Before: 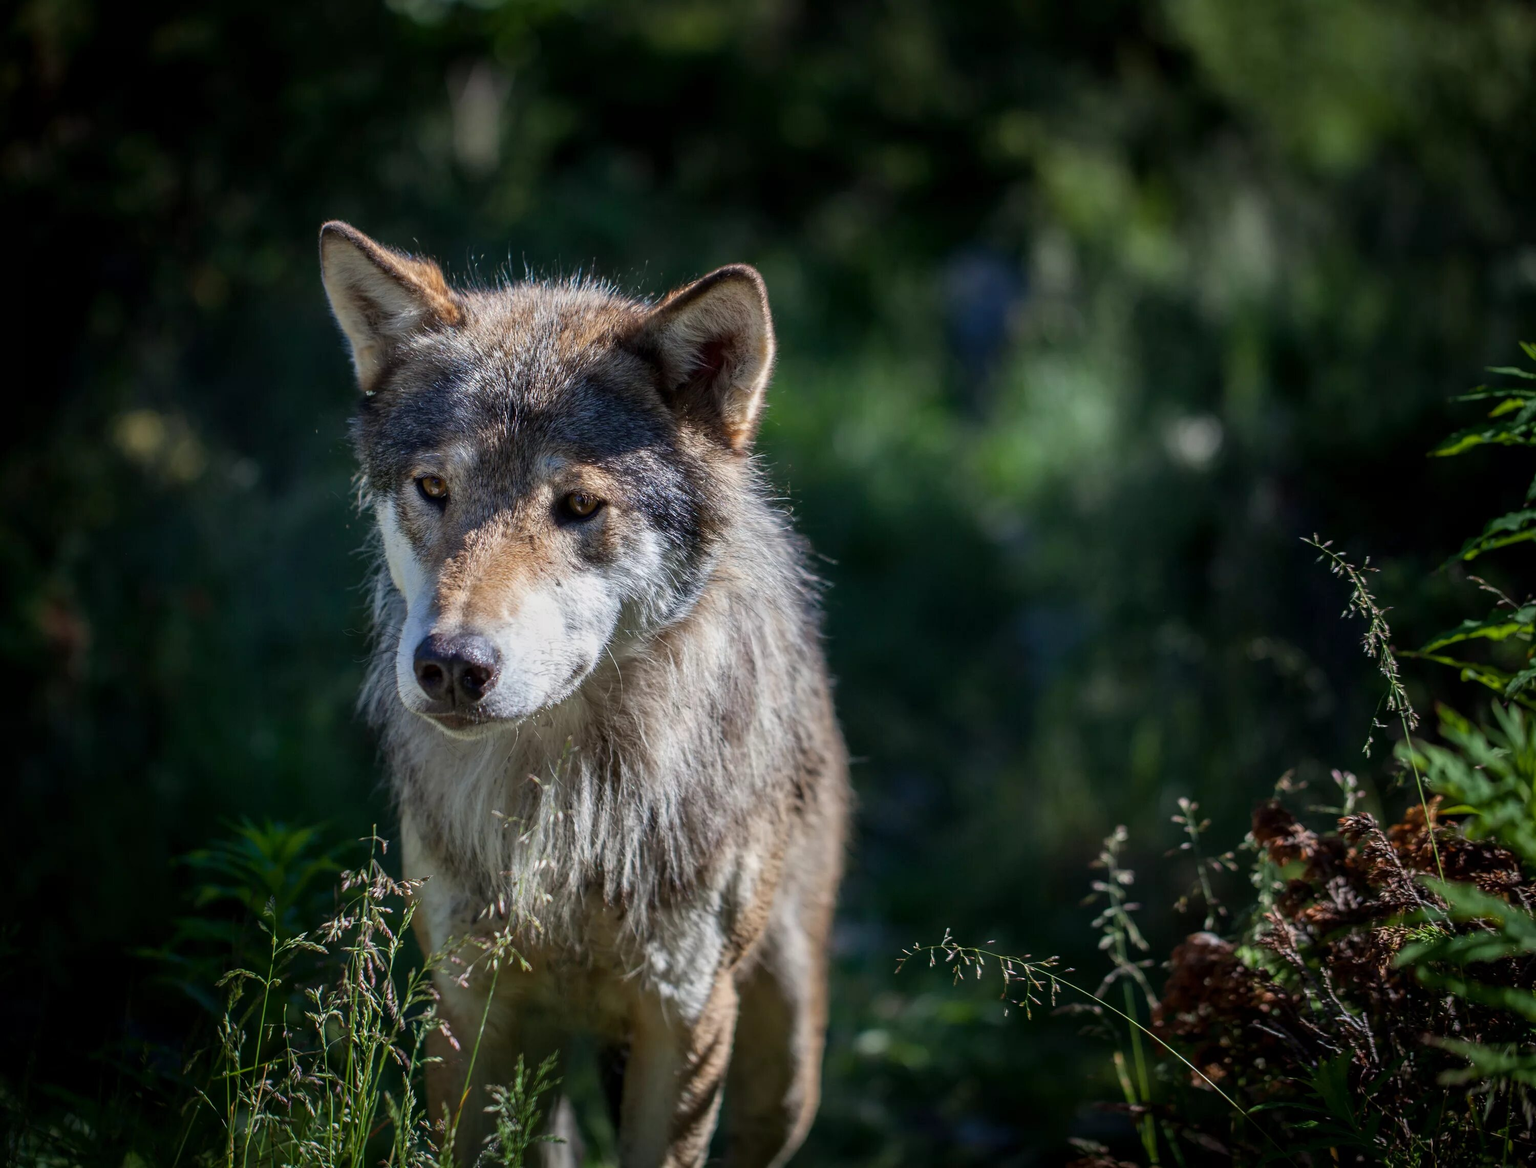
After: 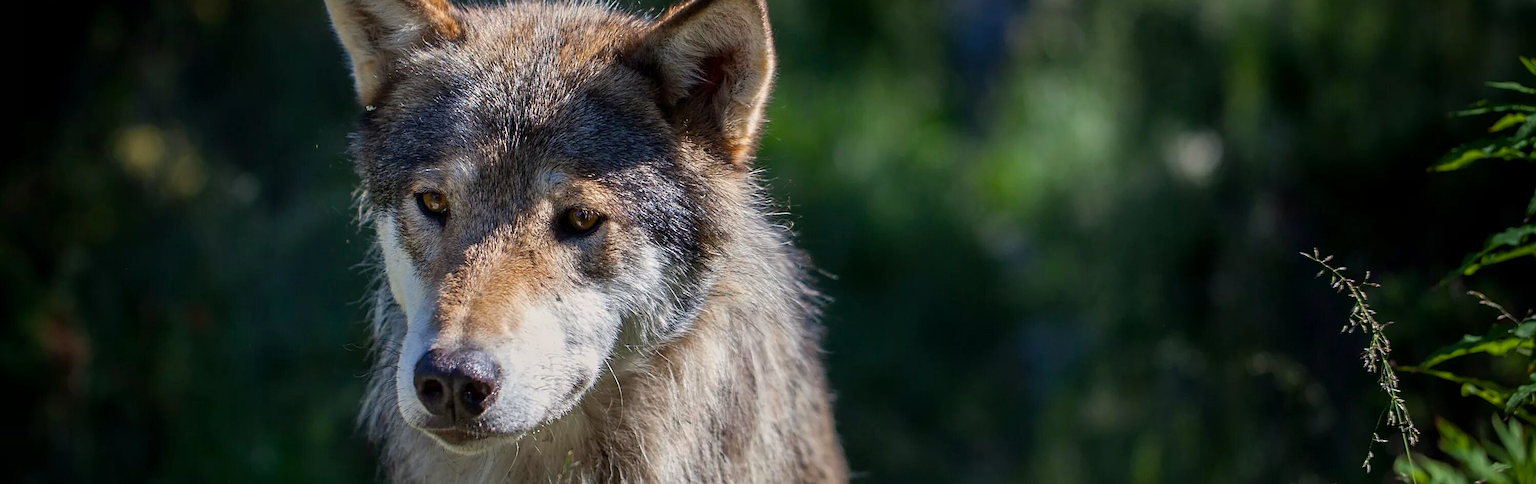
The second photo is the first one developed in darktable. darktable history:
color balance rgb: power › chroma 0.268%, power › hue 62.01°, highlights gain › chroma 1.044%, highlights gain › hue 68.24°, perceptual saturation grading › global saturation 17.864%, perceptual brilliance grading › global brilliance -0.795%, perceptual brilliance grading › highlights -1.275%, perceptual brilliance grading › mid-tones -1.566%, perceptual brilliance grading › shadows -1.378%
sharpen: on, module defaults
crop and rotate: top 24.424%, bottom 34.049%
